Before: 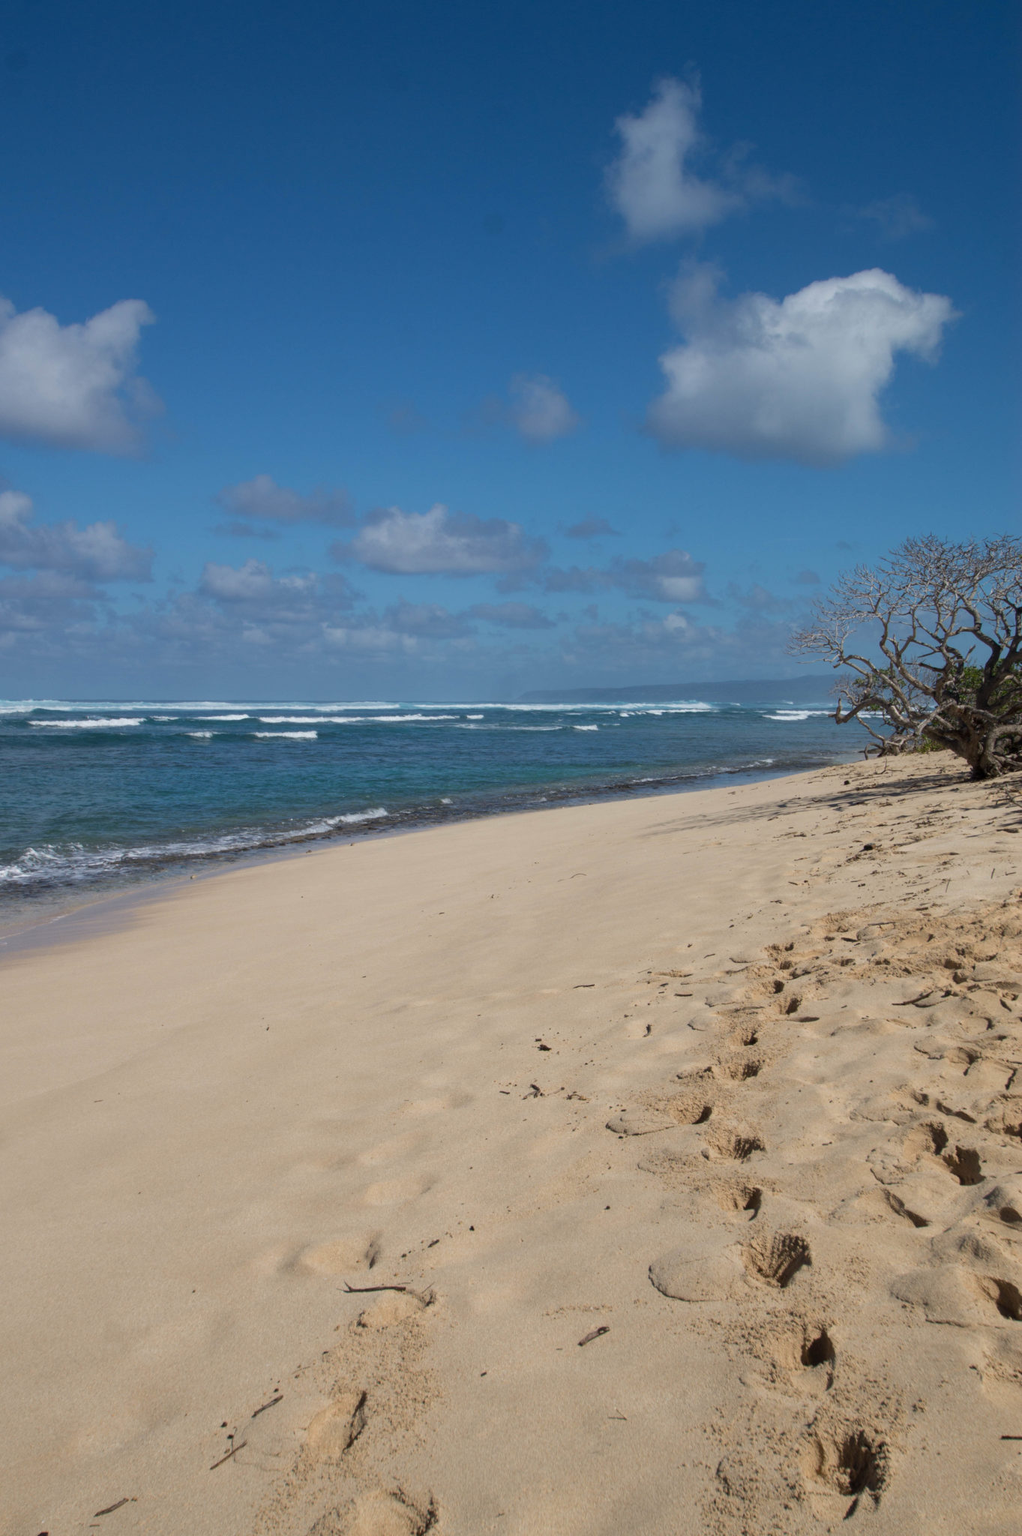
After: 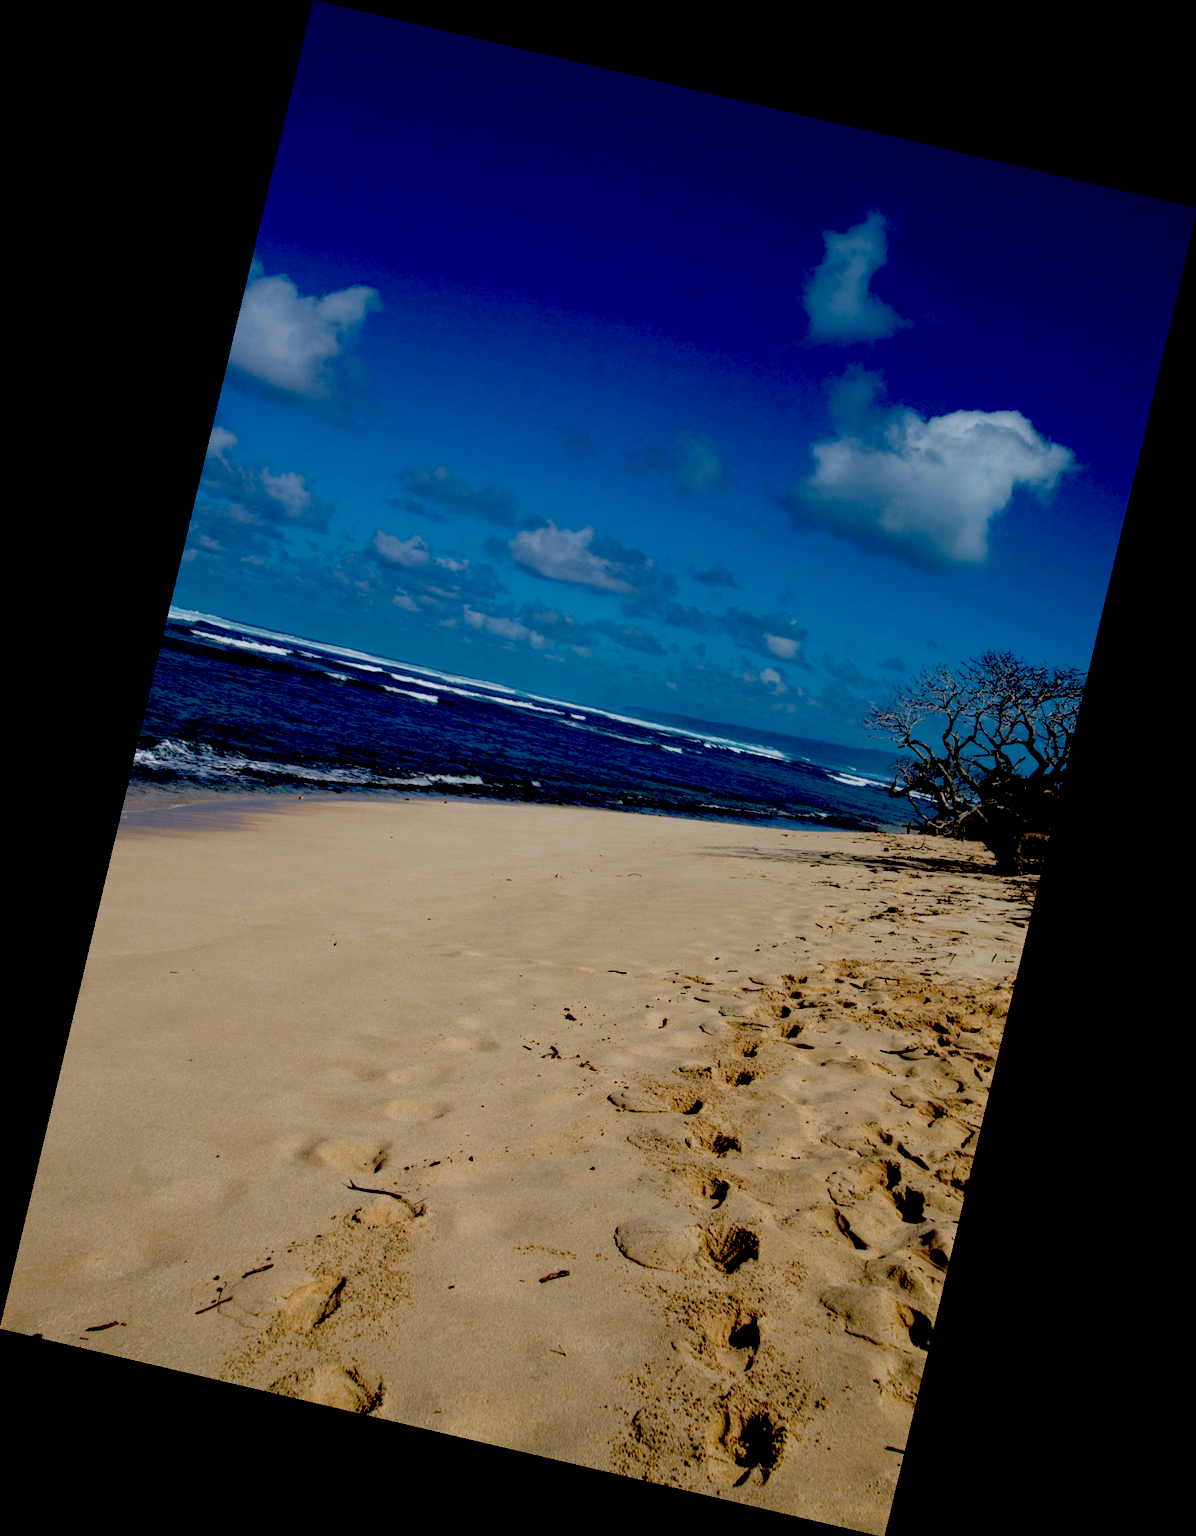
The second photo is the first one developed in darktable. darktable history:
rotate and perspective: rotation 13.27°, automatic cropping off
exposure: black level correction 0.1, exposure -0.092 EV, compensate highlight preservation false
haze removal: compatibility mode true, adaptive false
